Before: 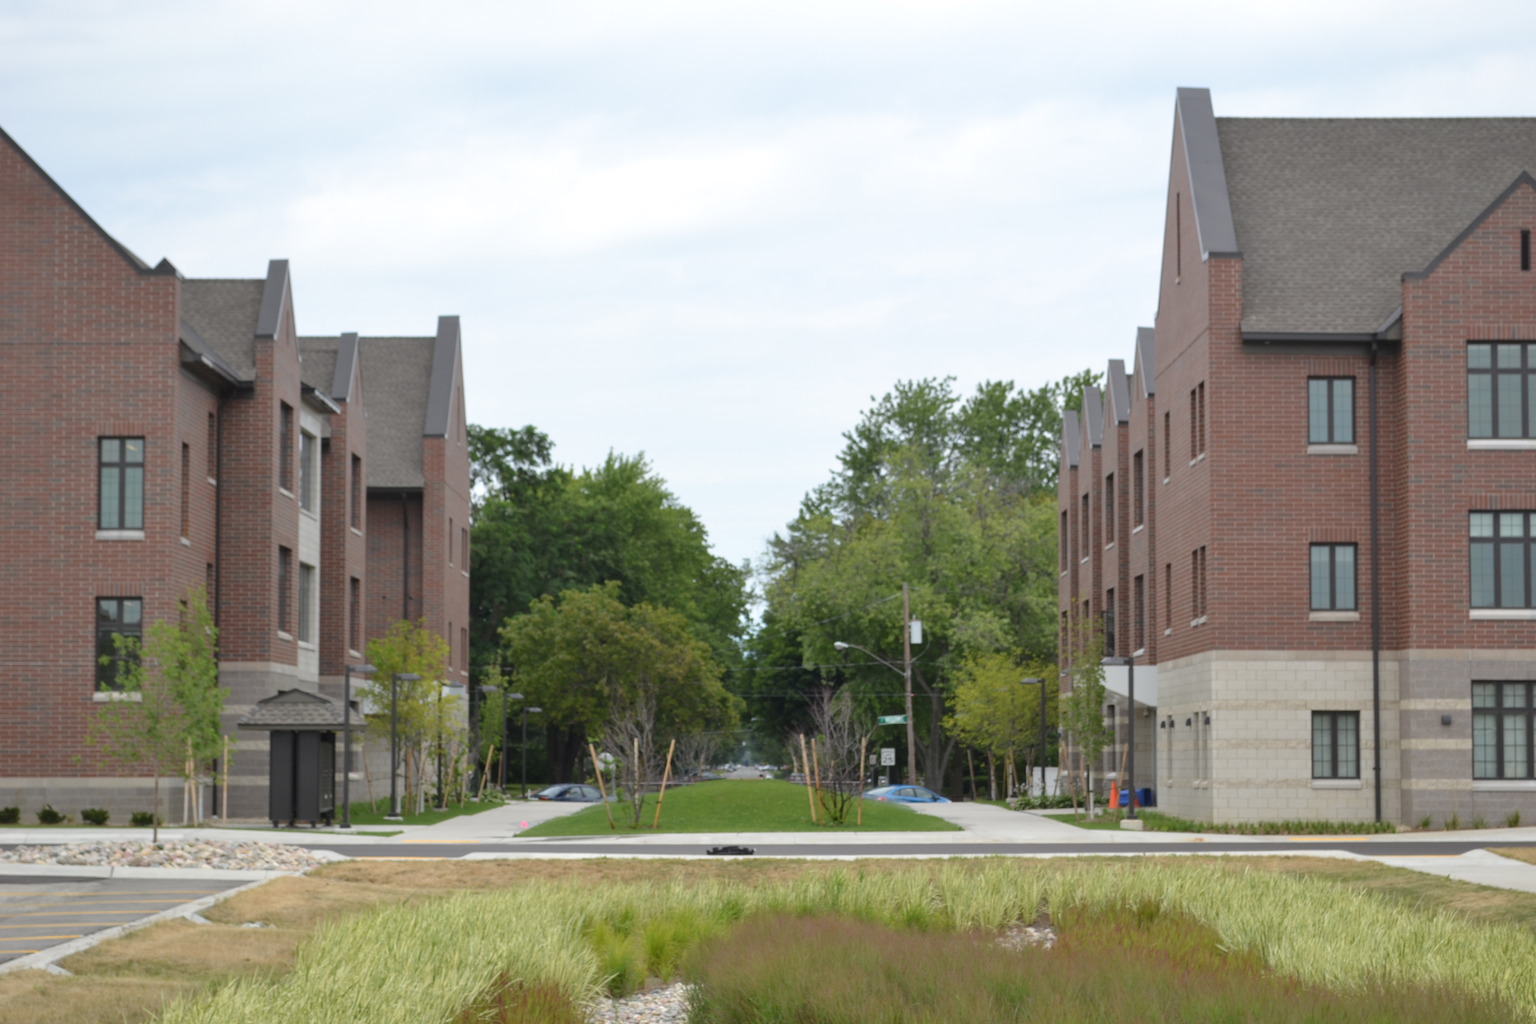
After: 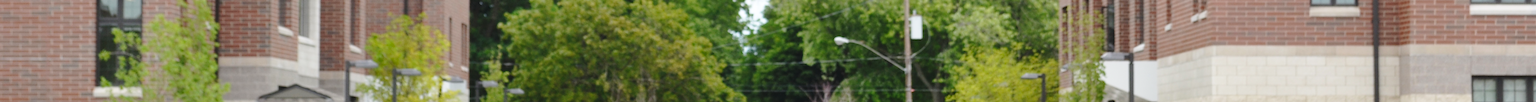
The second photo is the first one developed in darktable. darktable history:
base curve: curves: ch0 [(0, 0) (0.028, 0.03) (0.121, 0.232) (0.46, 0.748) (0.859, 0.968) (1, 1)], preserve colors none
crop and rotate: top 59.084%, bottom 30.916%
